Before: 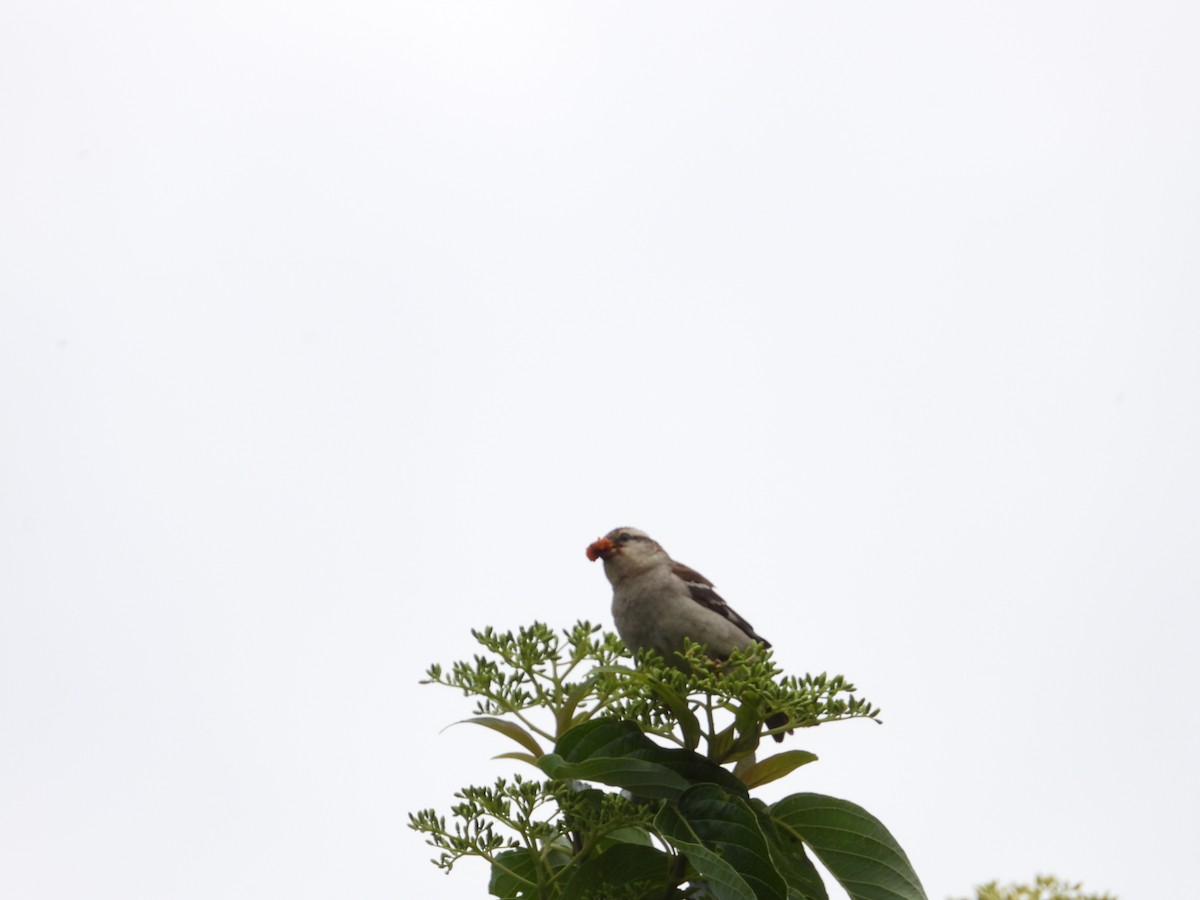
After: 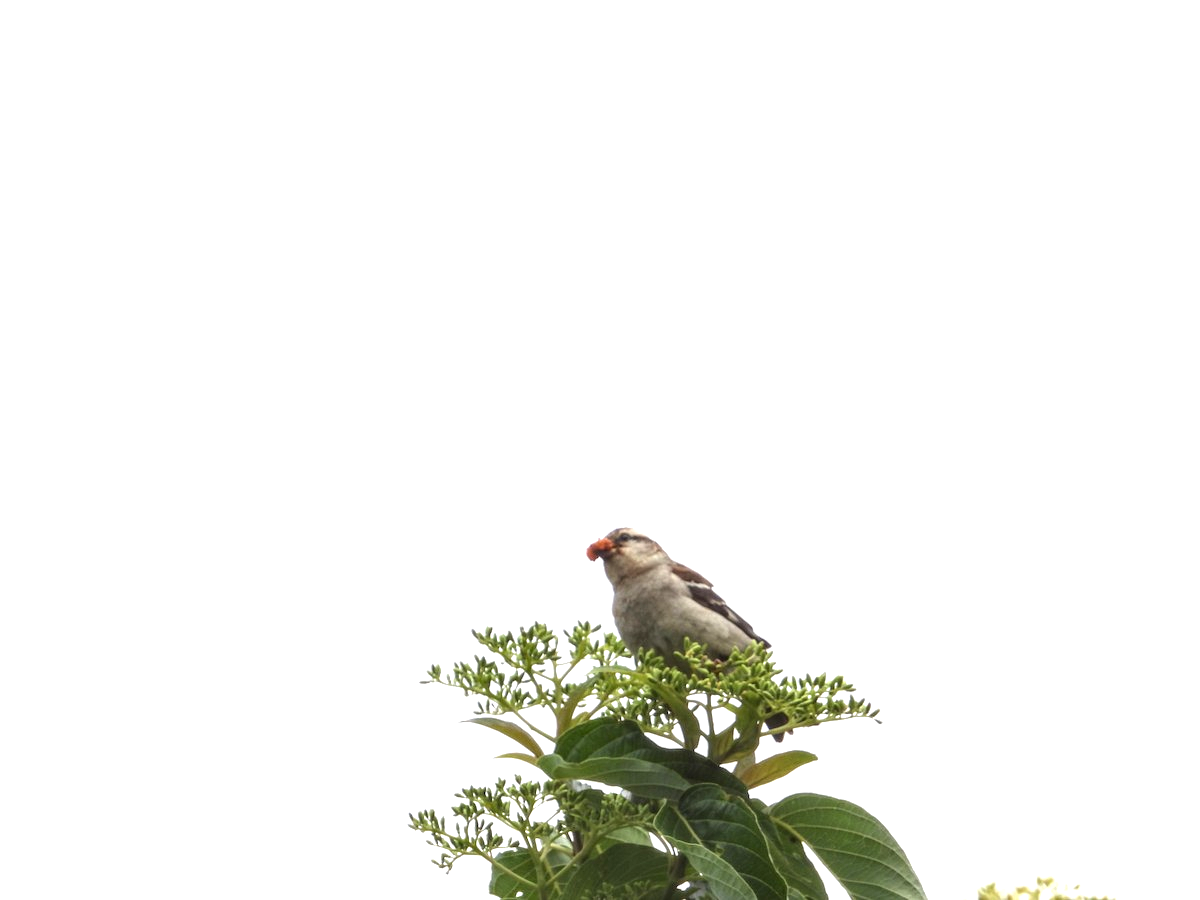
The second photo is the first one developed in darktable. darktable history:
exposure: black level correction 0, exposure 1.01 EV, compensate highlight preservation false
local contrast: highlights 58%, detail 145%
